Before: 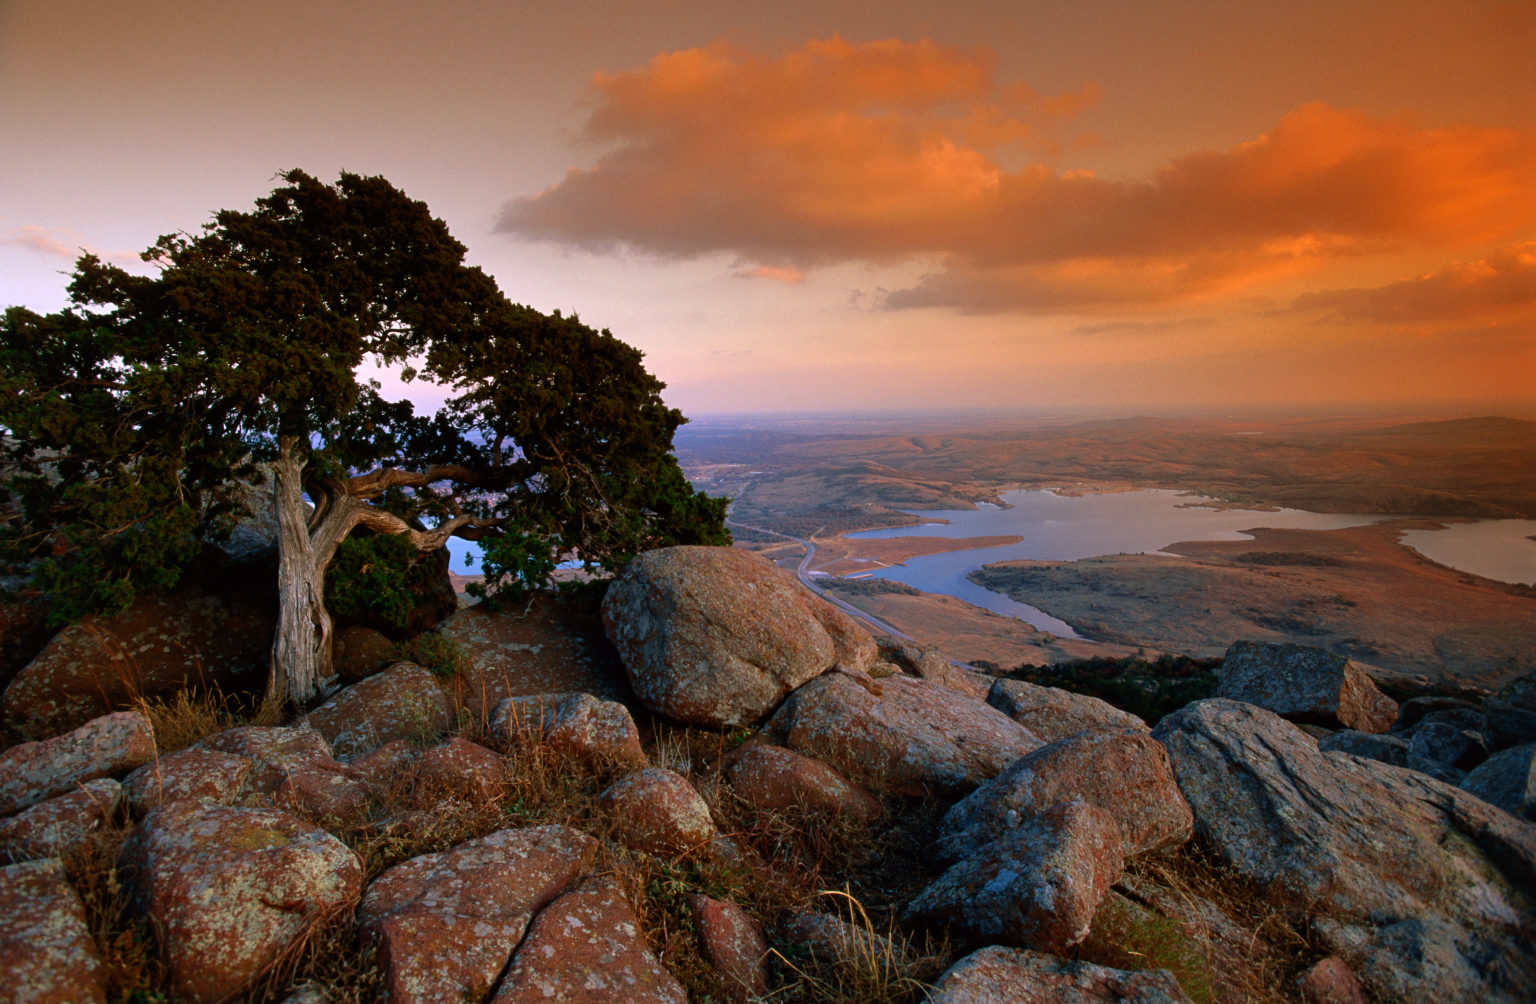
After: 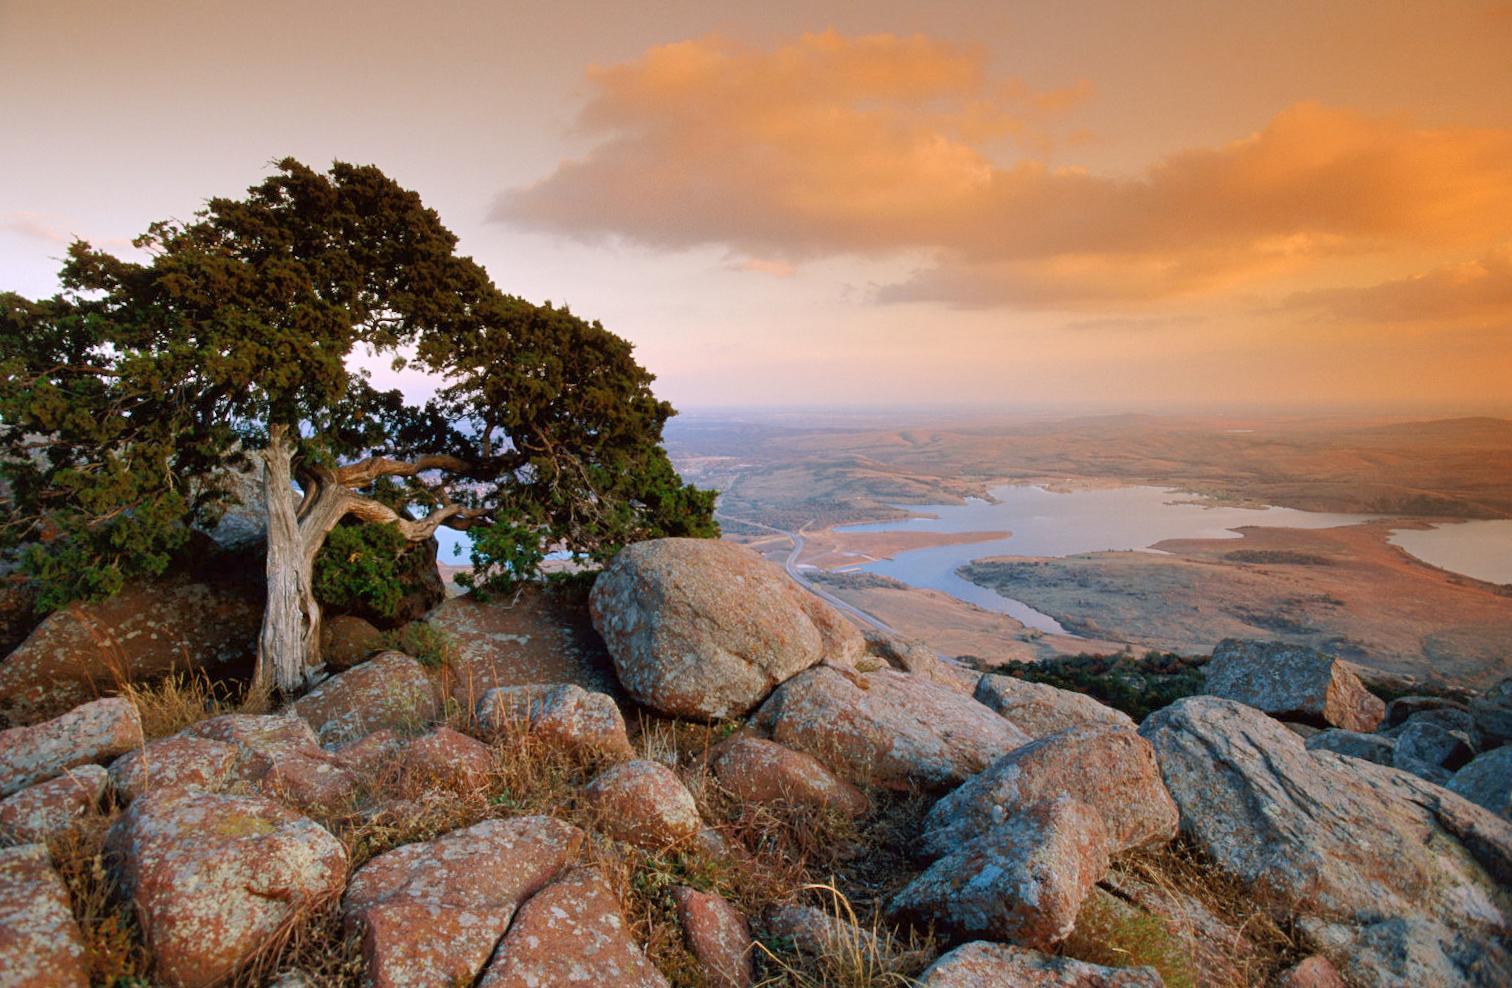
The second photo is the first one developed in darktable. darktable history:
tone equalizer: -8 EV -0.585 EV, edges refinement/feathering 500, mask exposure compensation -1.57 EV, preserve details no
base curve: curves: ch0 [(0, 0) (0.158, 0.273) (0.879, 0.895) (1, 1)], preserve colors none
crop and rotate: angle -0.589°
